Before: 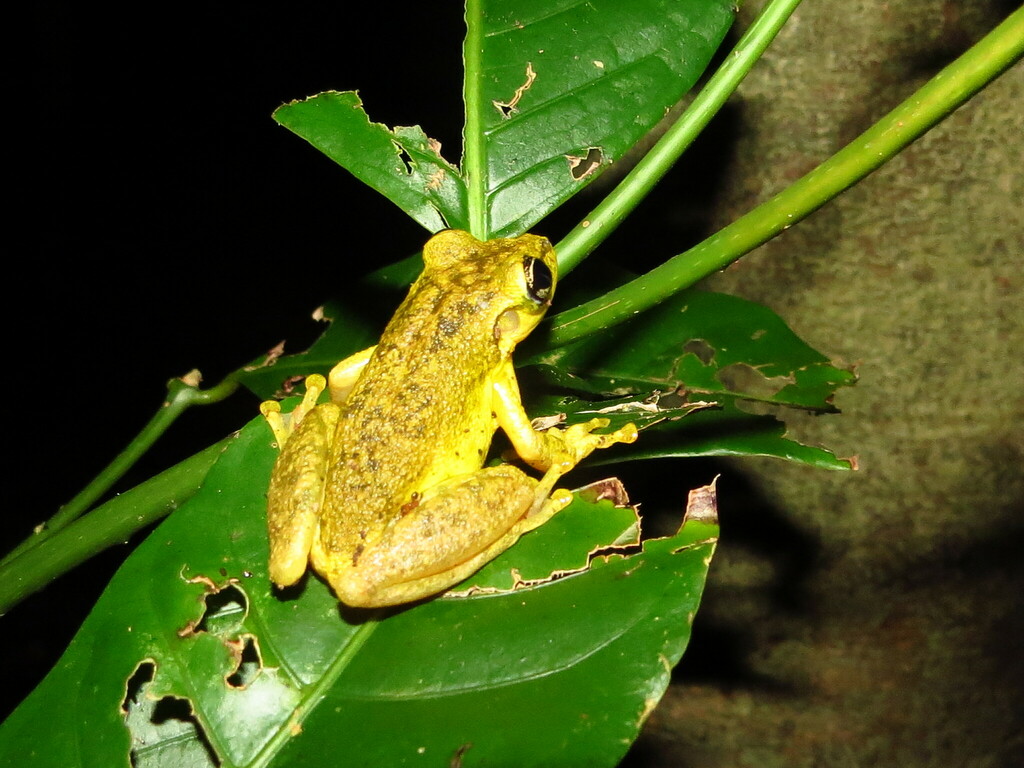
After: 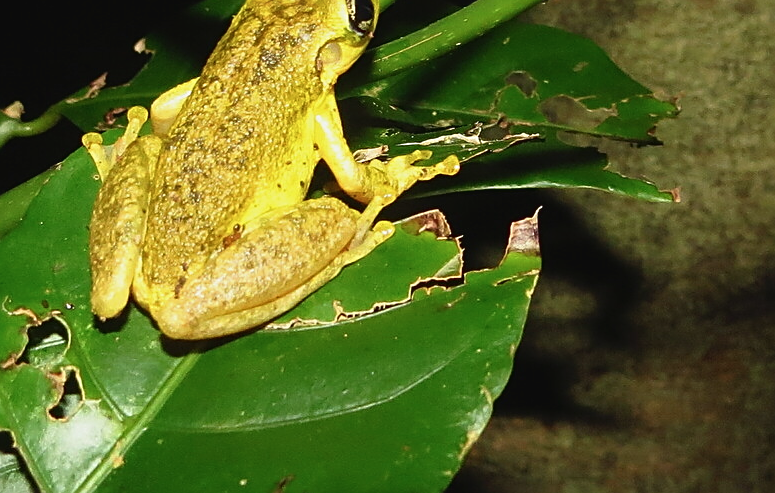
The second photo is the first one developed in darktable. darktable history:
sharpen: on, module defaults
contrast brightness saturation: contrast -0.077, brightness -0.043, saturation -0.105
color calibration: illuminant same as pipeline (D50), adaptation XYZ, x 0.346, y 0.359, temperature 5006.74 K
crop and rotate: left 17.401%, top 34.98%, right 6.842%, bottom 0.786%
